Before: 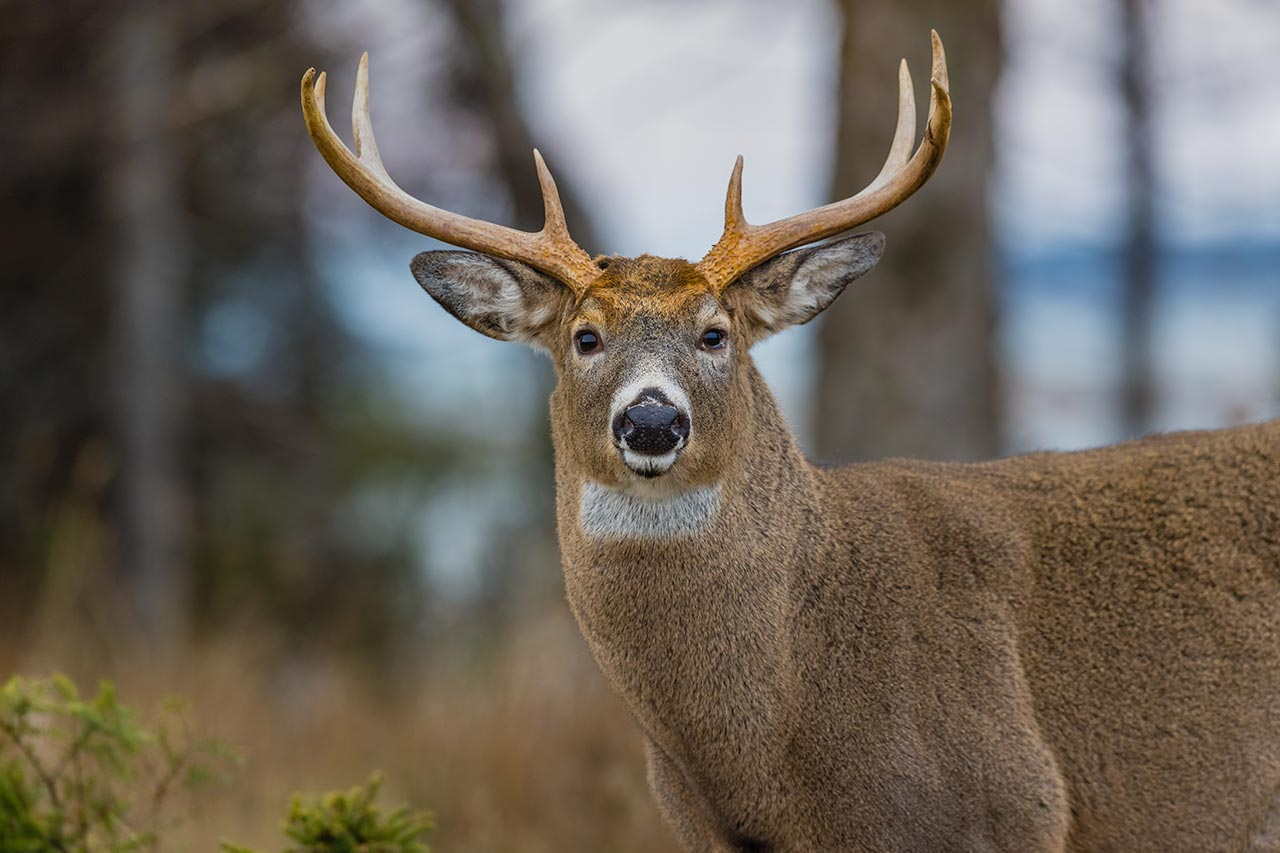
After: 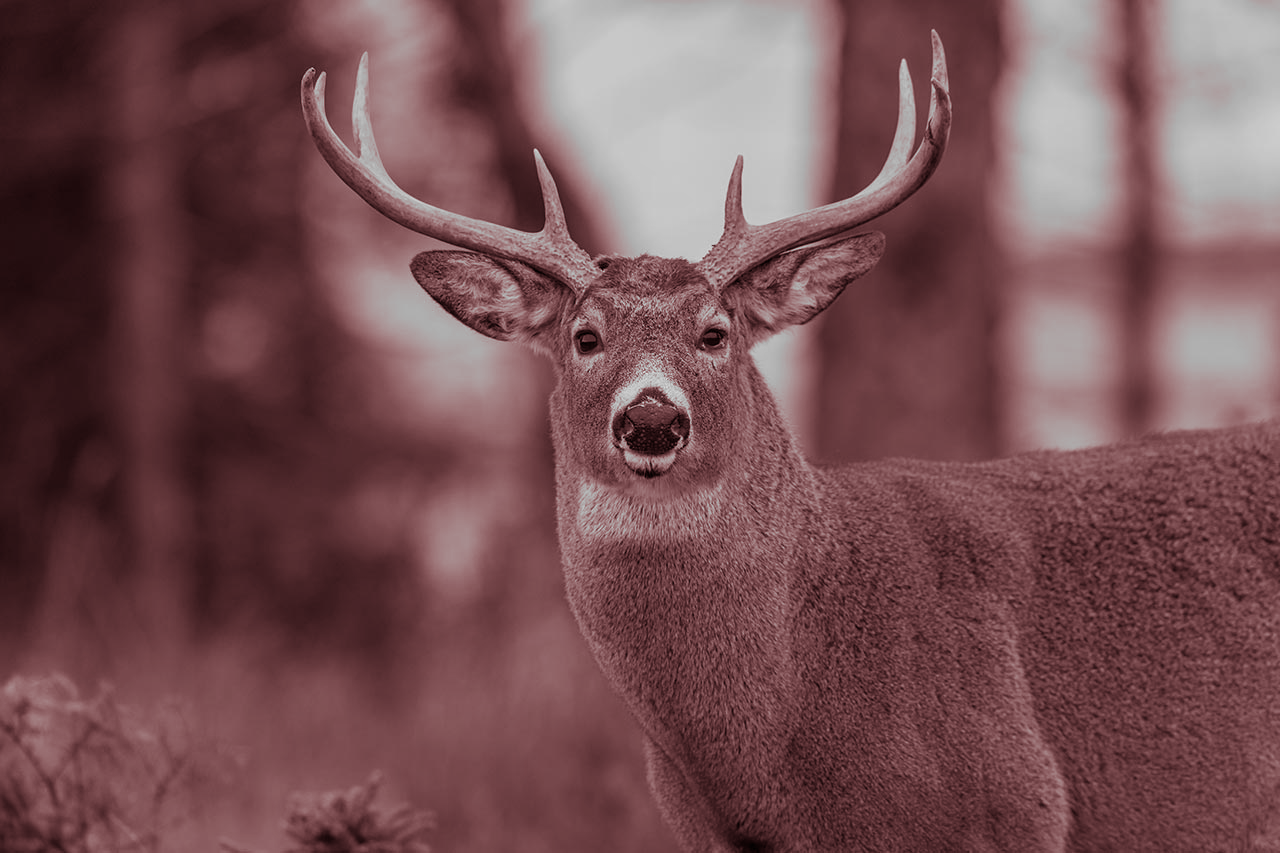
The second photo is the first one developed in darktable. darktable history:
monochrome: a -92.57, b 58.91
base curve: curves: ch0 [(0, 0) (0.989, 0.992)], preserve colors none
split-toning: highlights › hue 187.2°, highlights › saturation 0.83, balance -68.05, compress 56.43%
